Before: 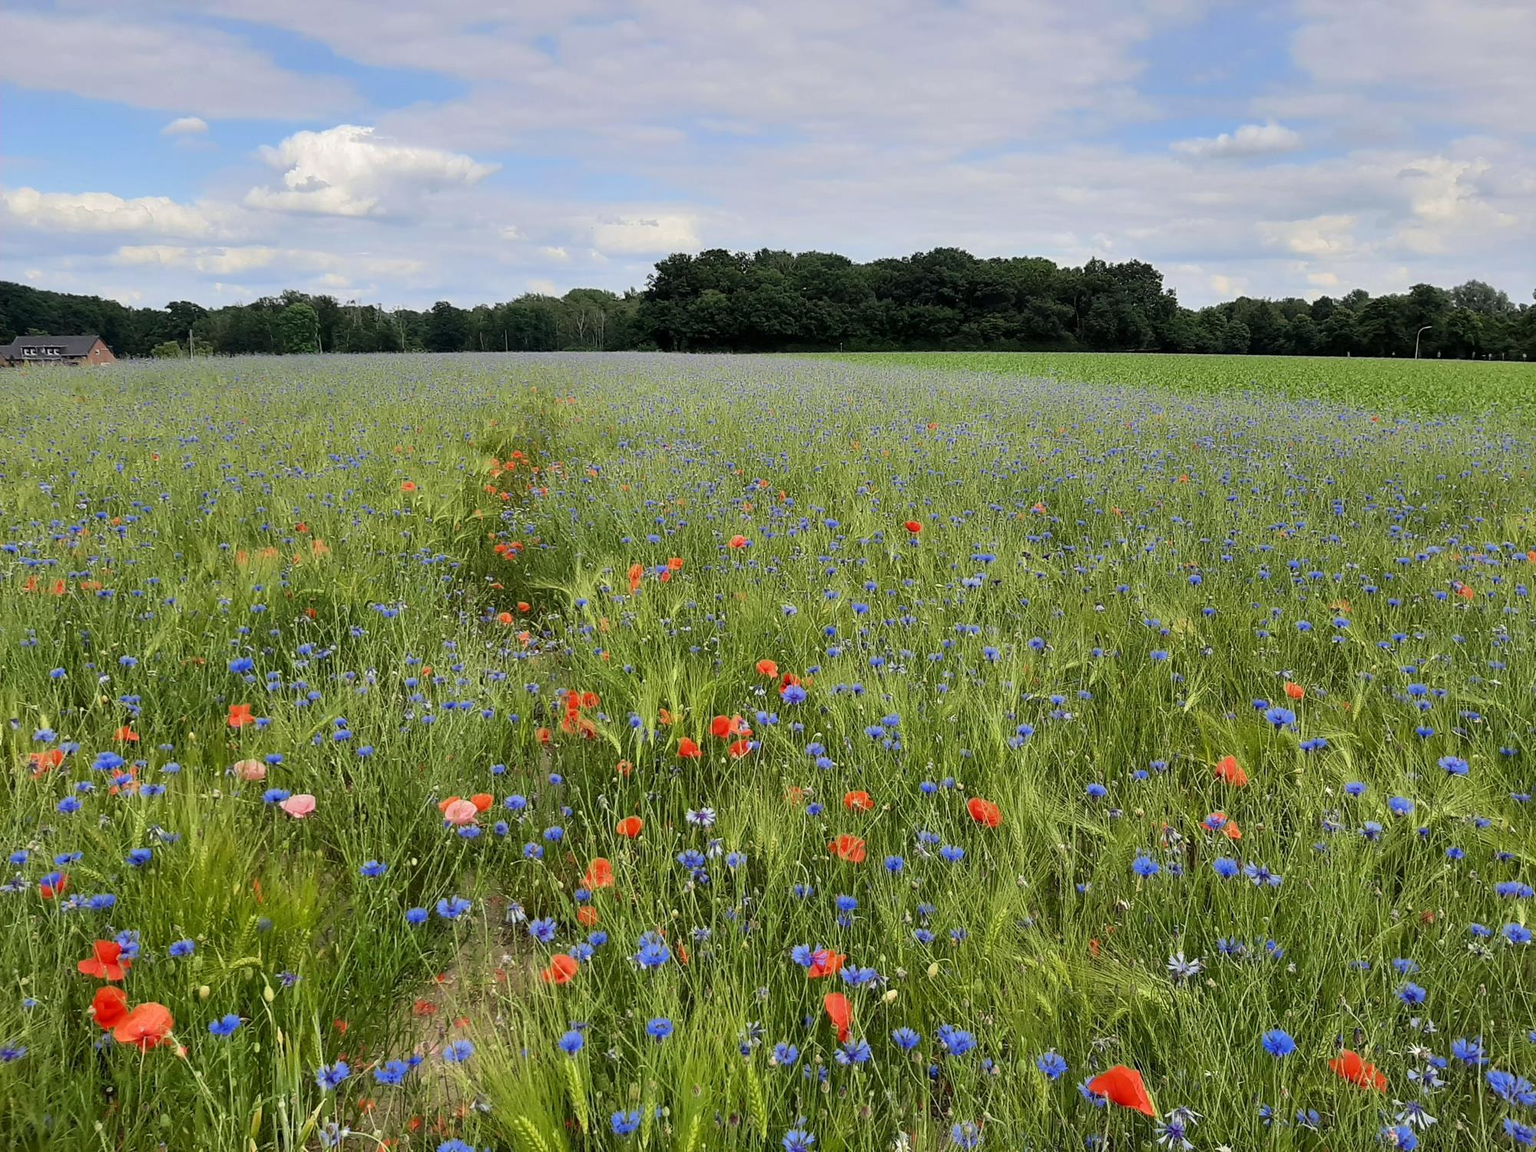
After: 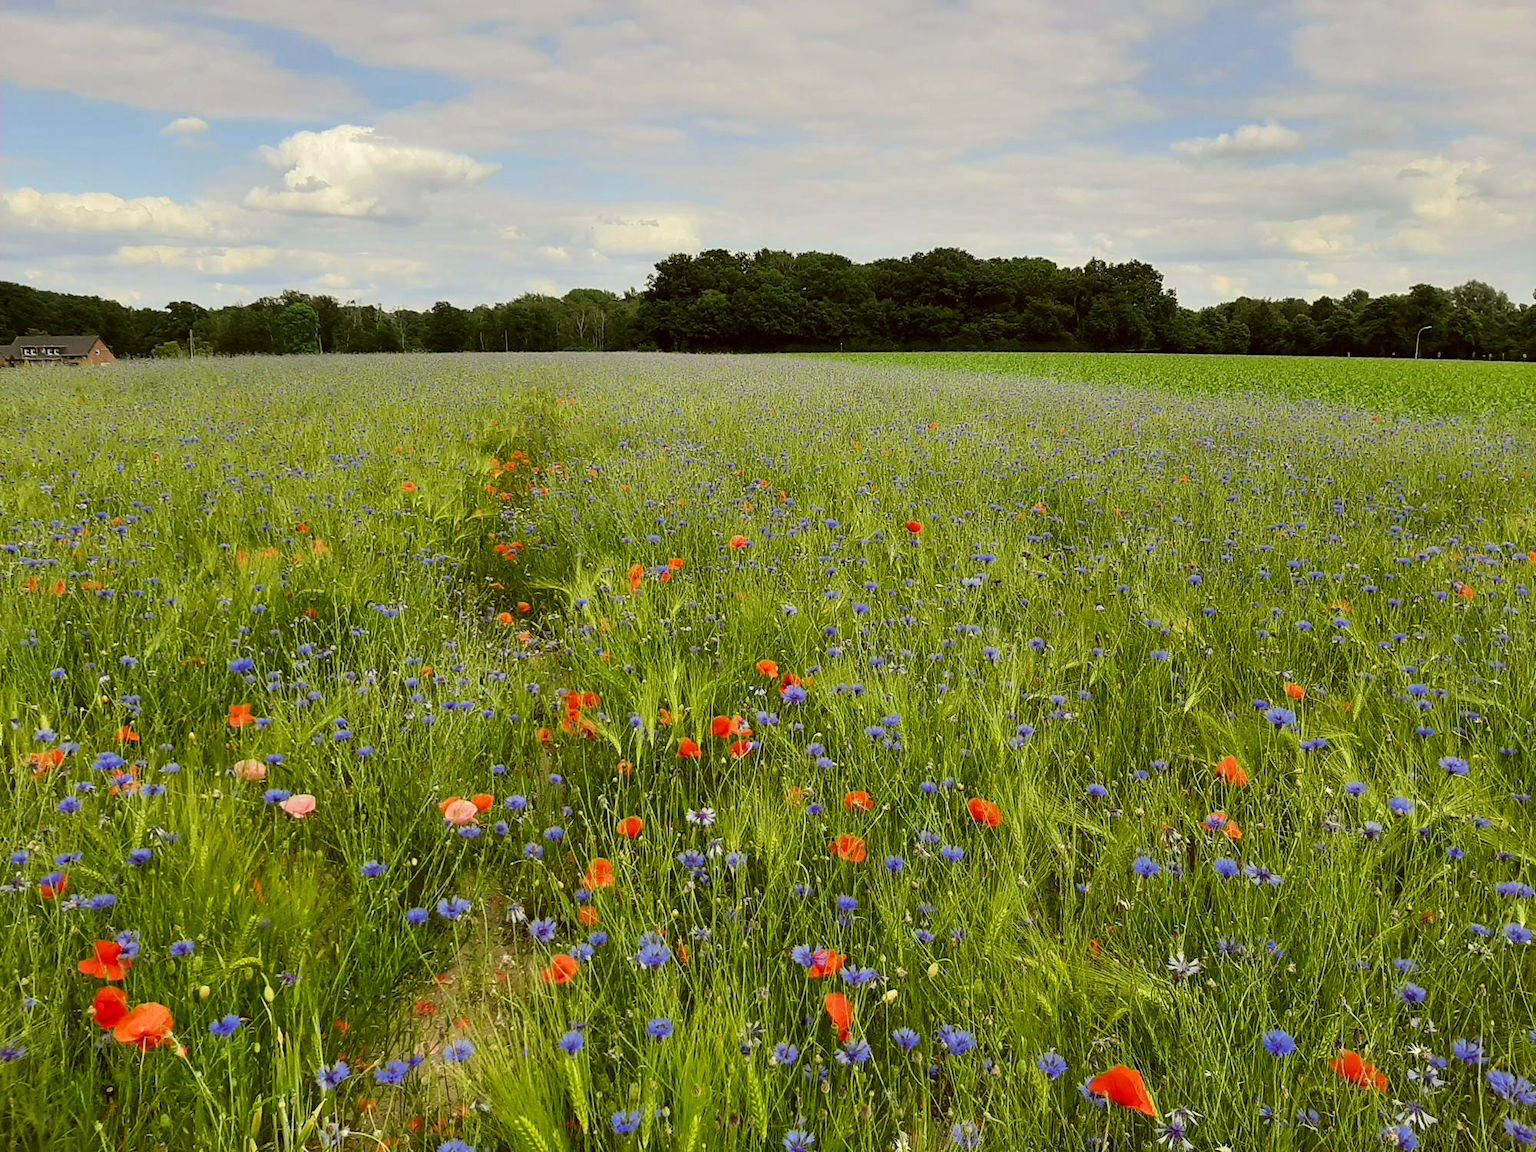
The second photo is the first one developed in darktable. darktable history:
color correction: highlights a* -1.44, highlights b* 10.19, shadows a* 0.736, shadows b* 18.85
tone curve: curves: ch0 [(0, 0) (0.266, 0.247) (0.741, 0.751) (1, 1)], preserve colors none
